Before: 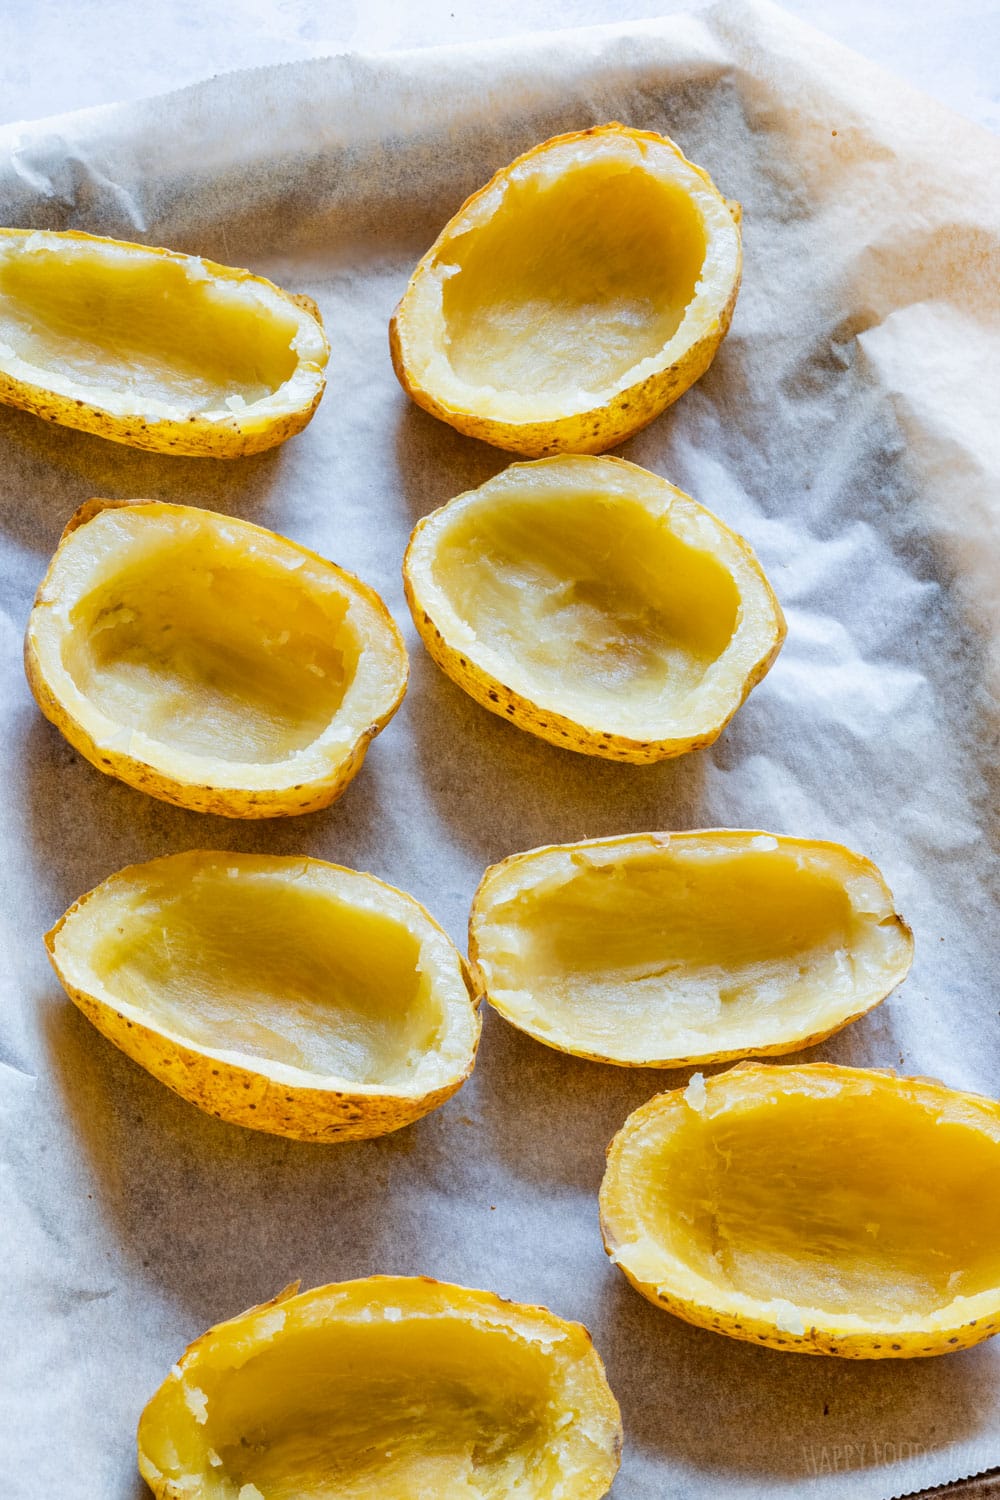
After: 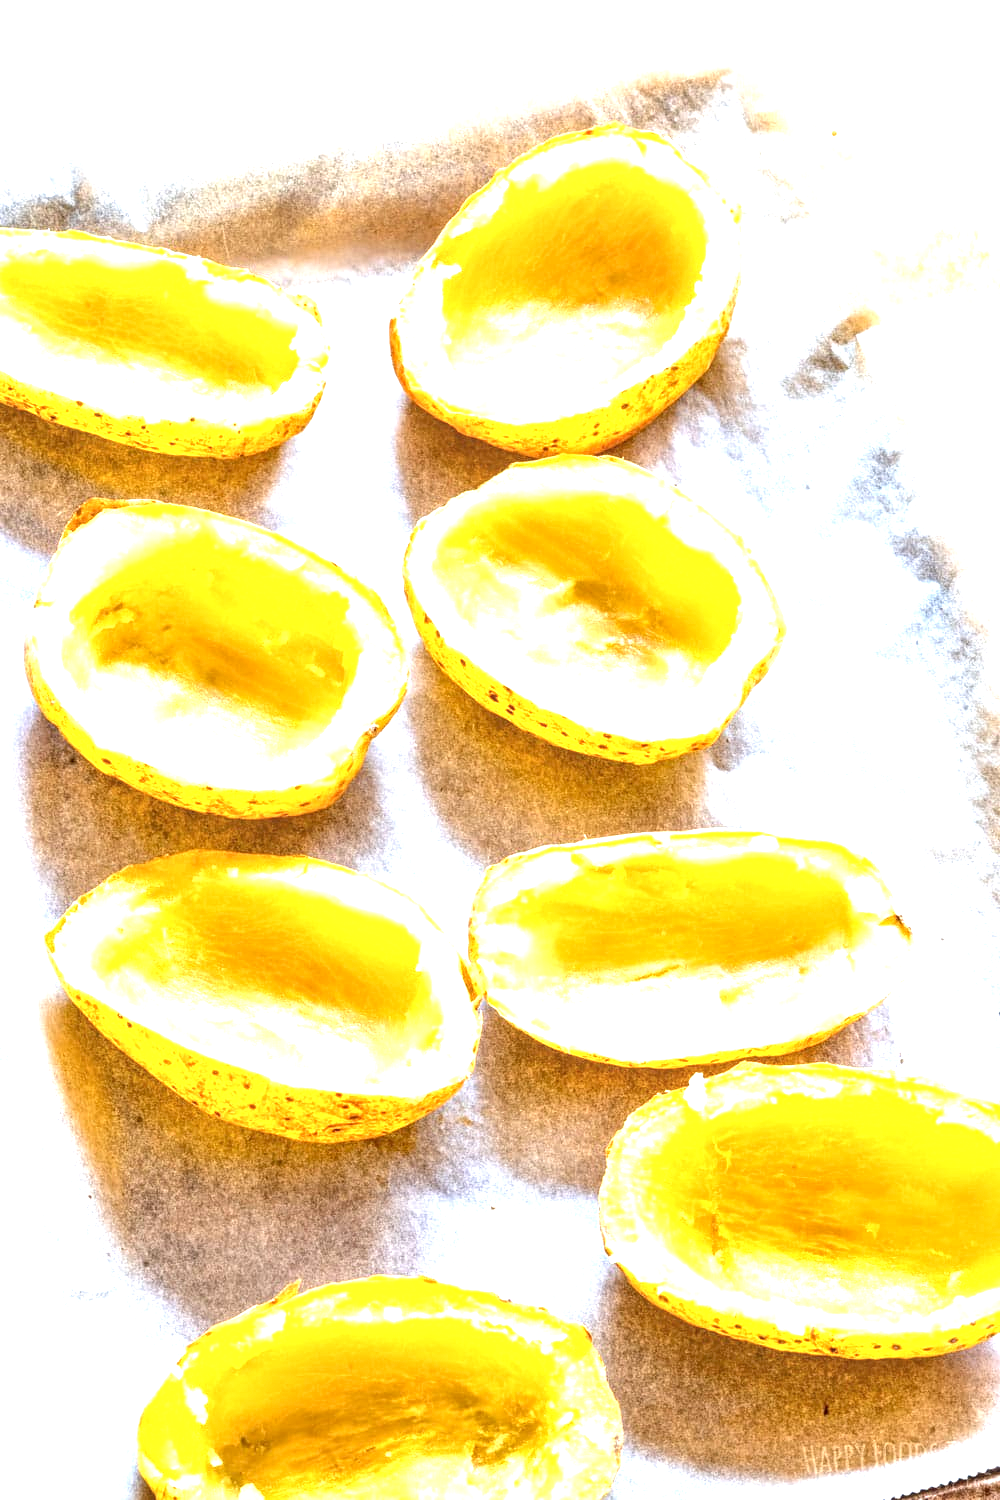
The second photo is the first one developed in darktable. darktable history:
exposure: black level correction 0, exposure 1.681 EV, compensate highlight preservation false
tone equalizer: -8 EV -0.589 EV
local contrast: on, module defaults
